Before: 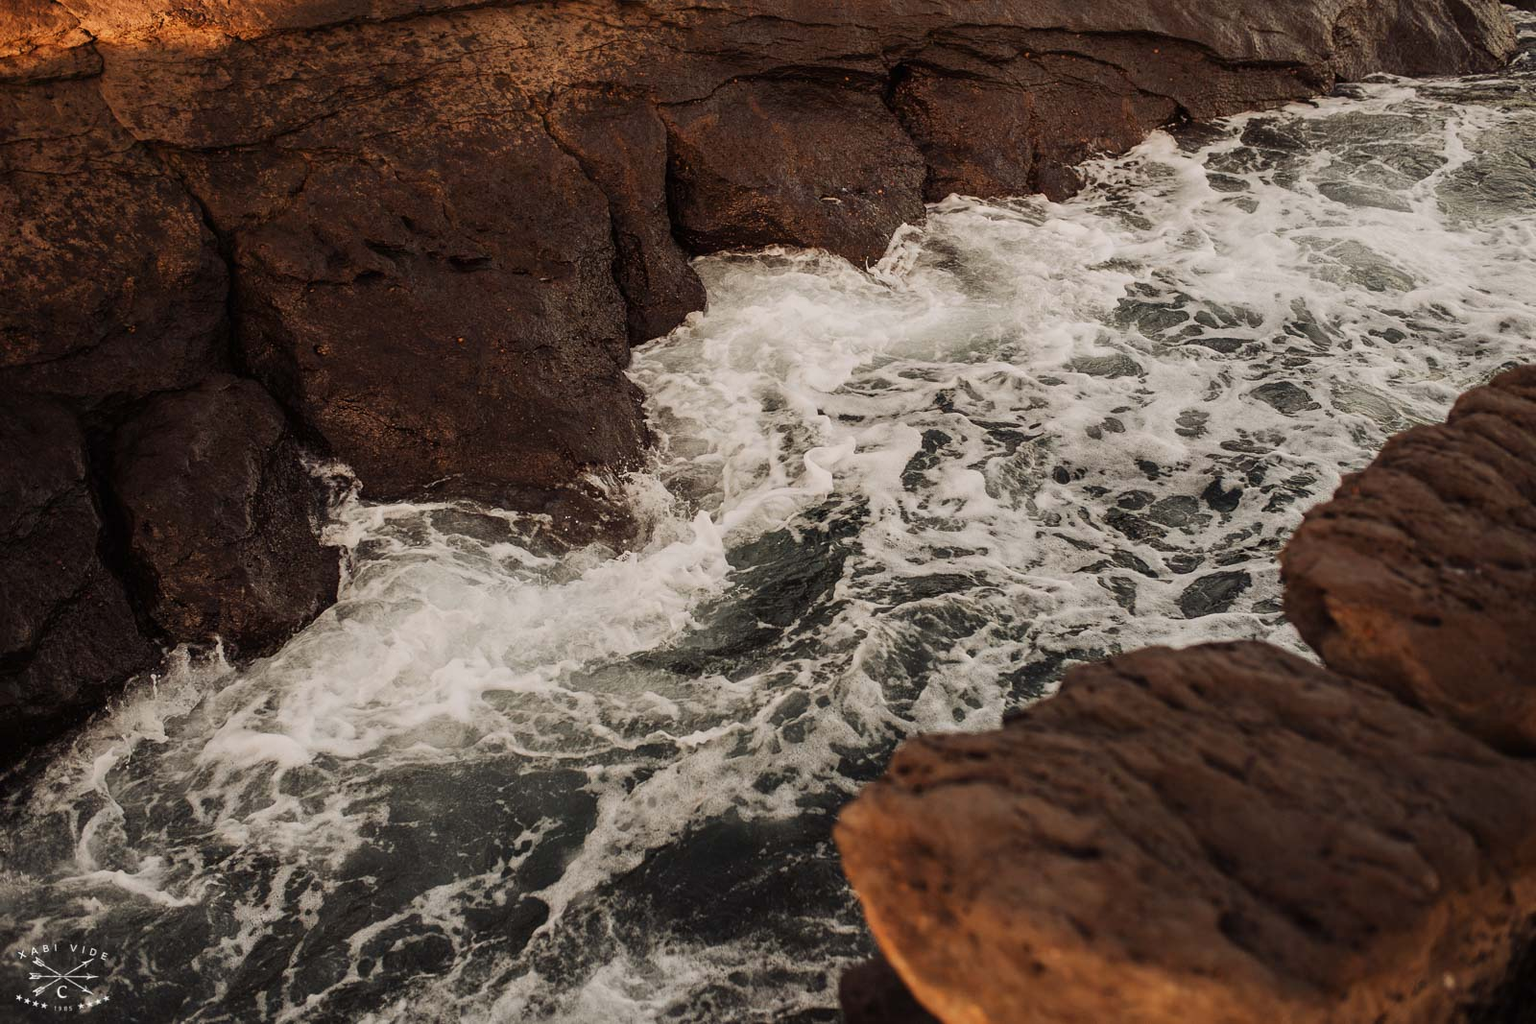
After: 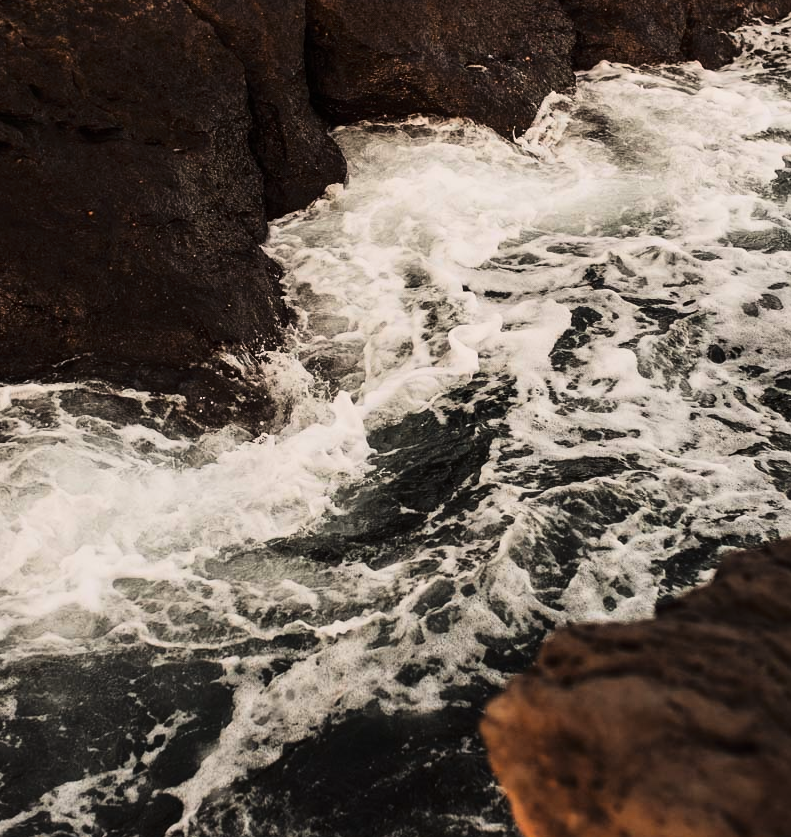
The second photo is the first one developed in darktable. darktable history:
crop and rotate: angle 0.02°, left 24.353%, top 13.219%, right 26.156%, bottom 8.224%
tone curve: curves: ch0 [(0, 0) (0.195, 0.109) (0.751, 0.848) (1, 1)], color space Lab, linked channels, preserve colors none
